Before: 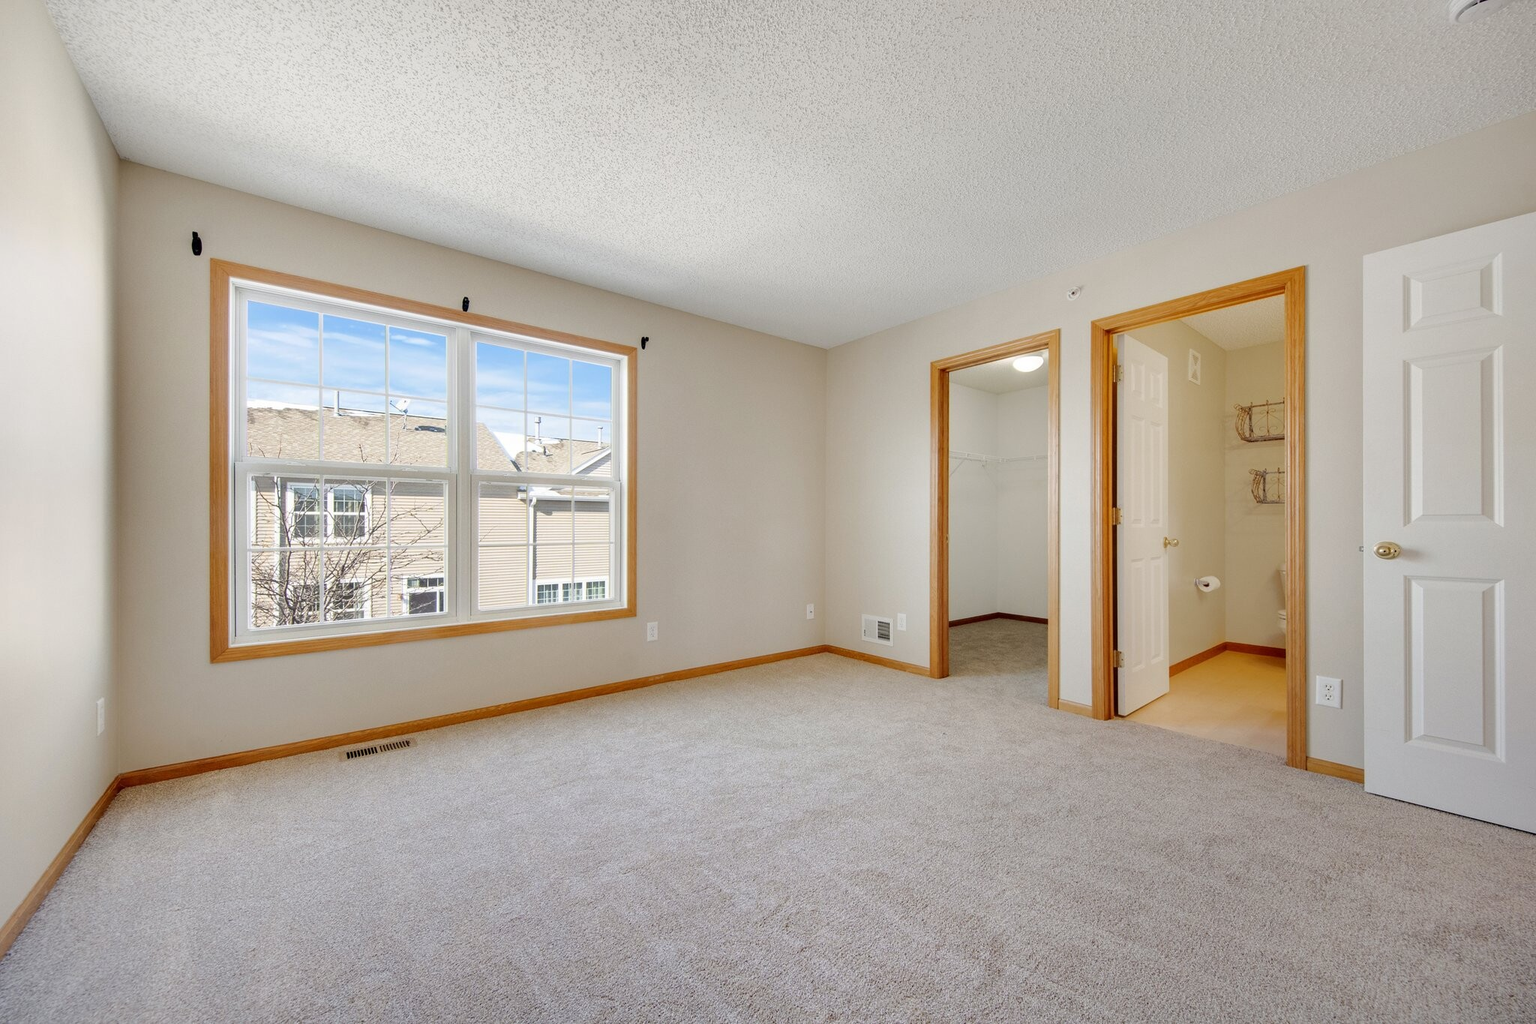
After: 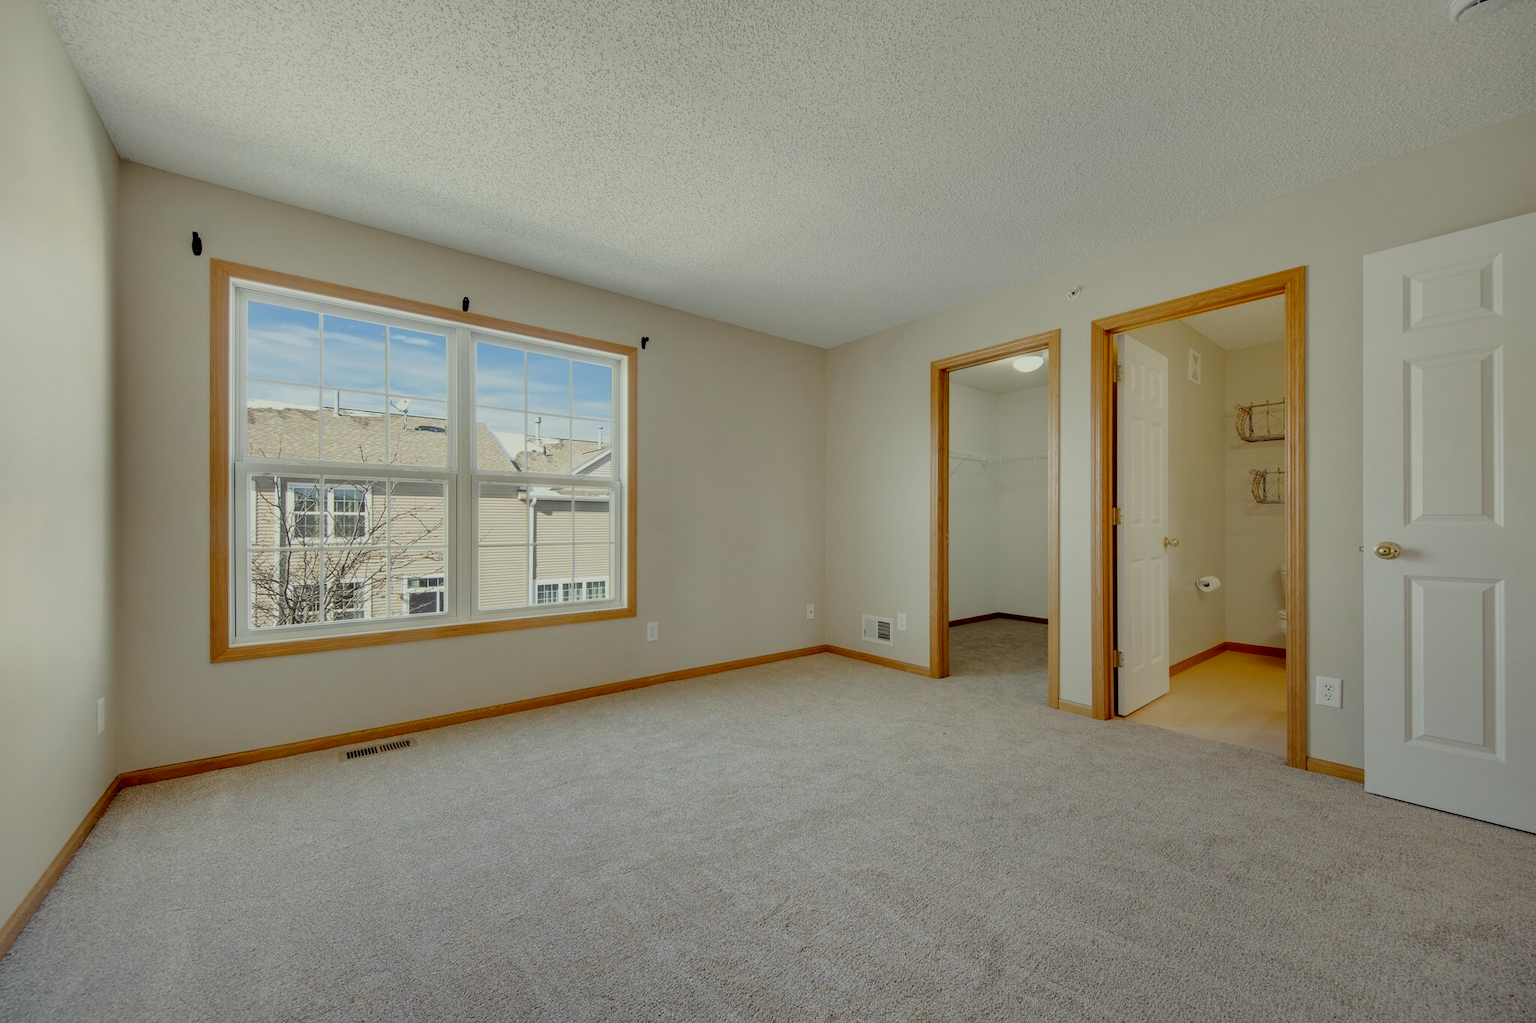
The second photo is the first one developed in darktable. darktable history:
exposure: black level correction 0.009, exposure -0.647 EV, compensate exposure bias true, compensate highlight preservation false
color correction: highlights a* -4.35, highlights b* 6.32
